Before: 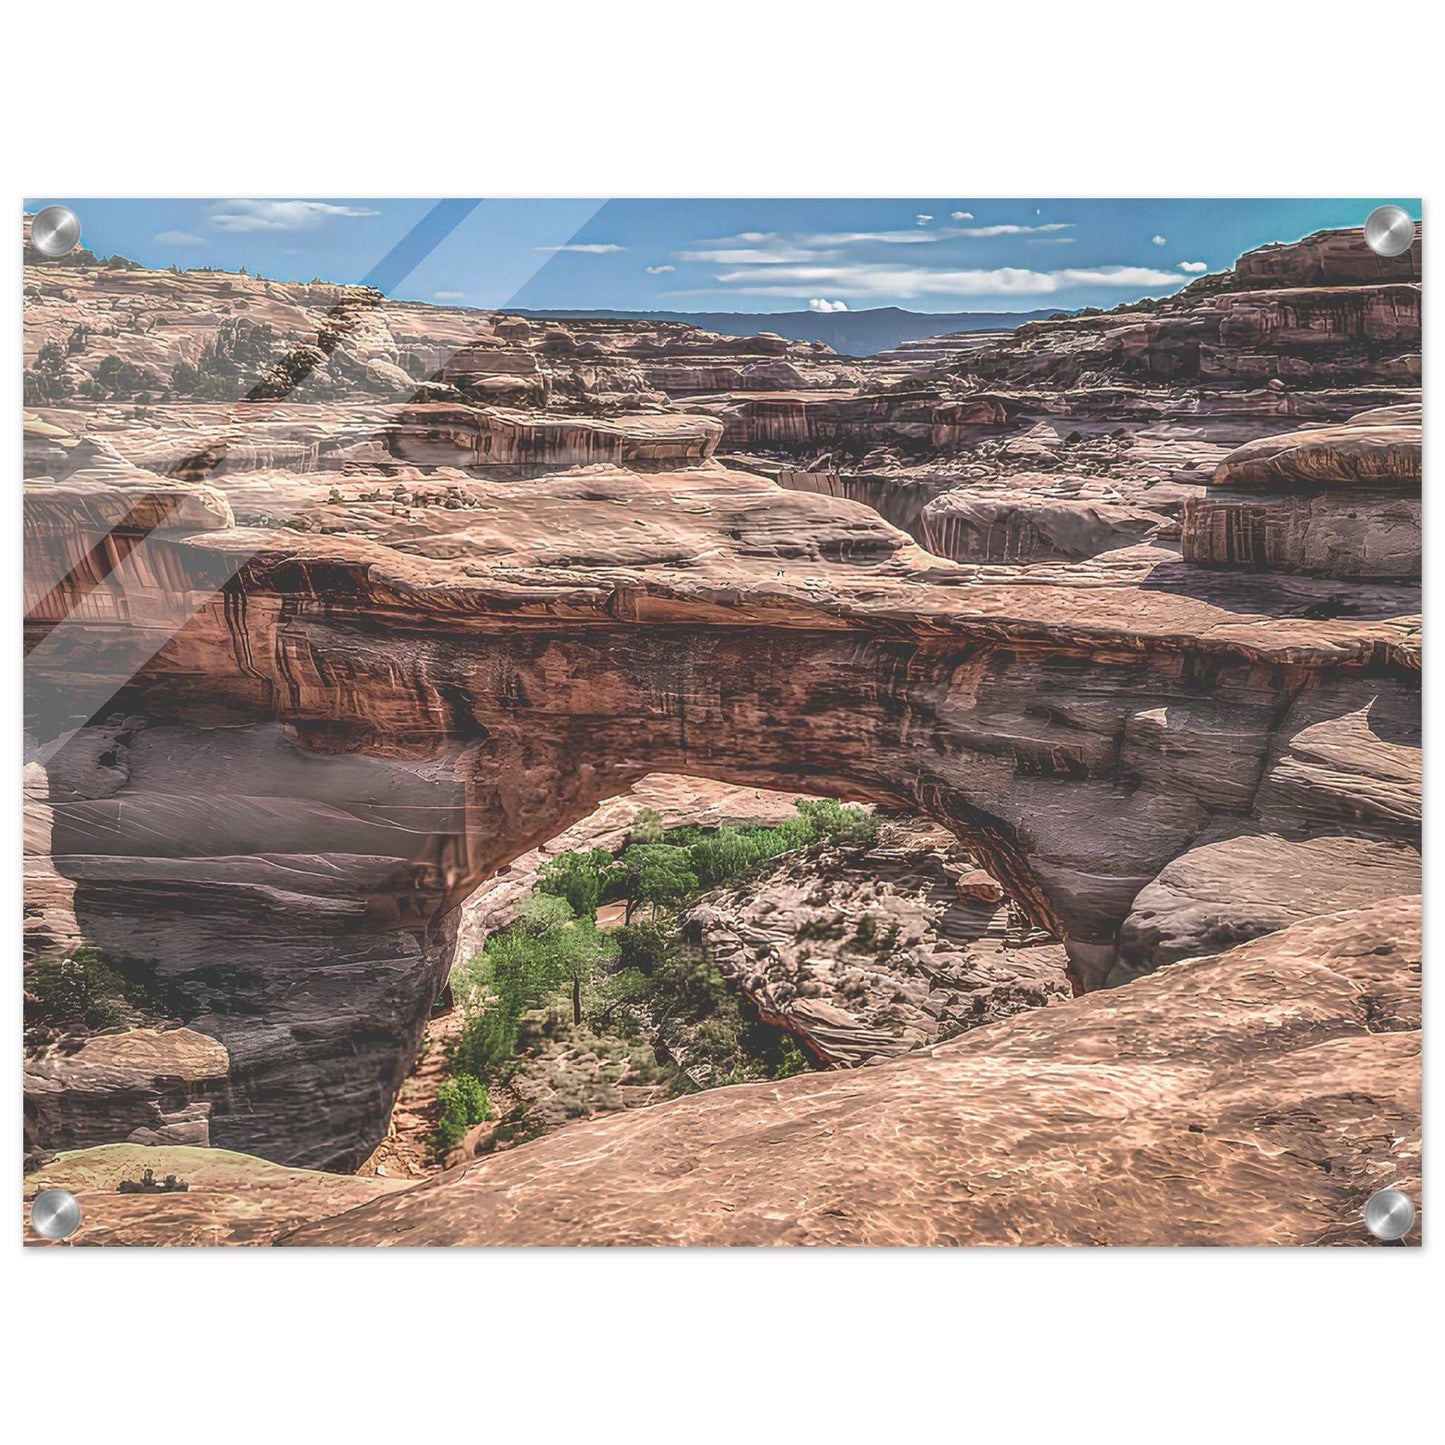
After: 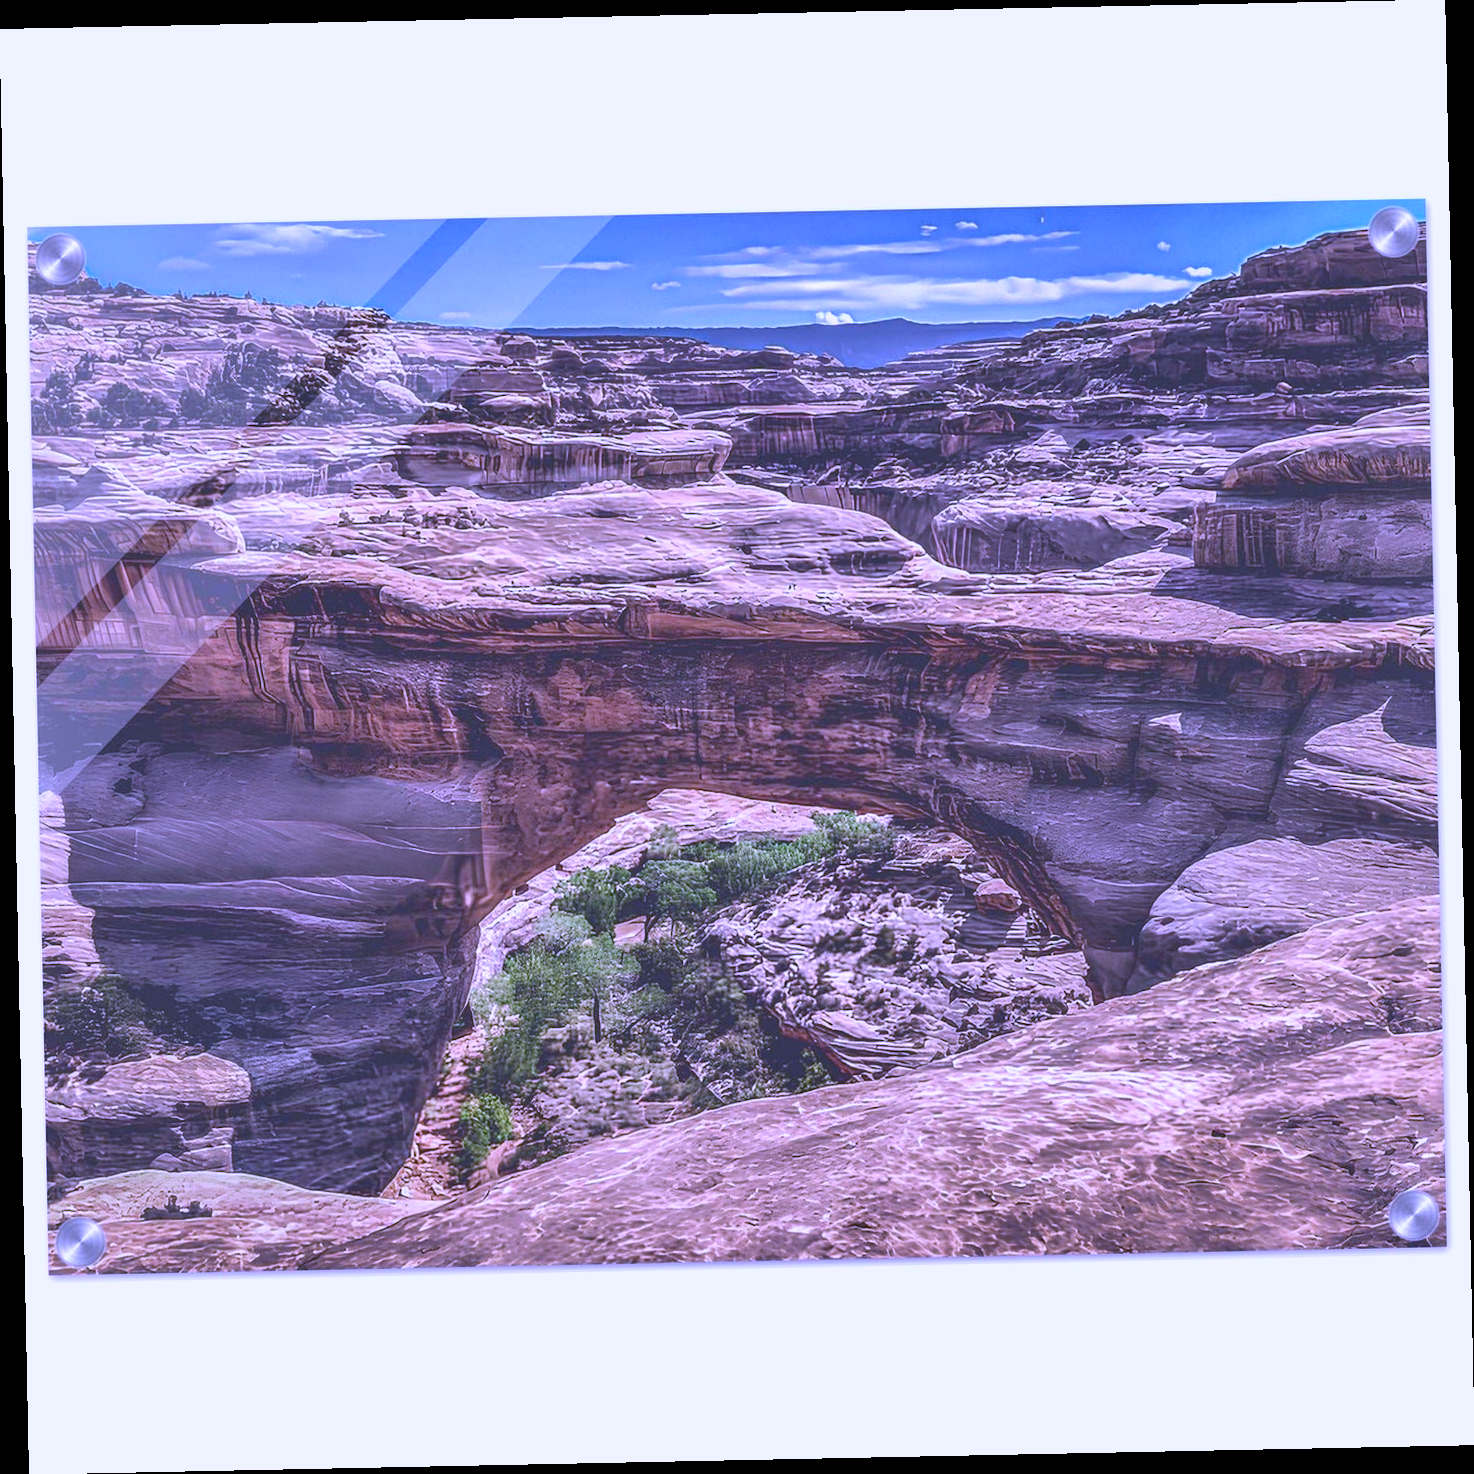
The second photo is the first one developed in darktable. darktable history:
shadows and highlights: highlights color adjustment 0%, low approximation 0.01, soften with gaussian
white balance: red 0.98, blue 1.61
rotate and perspective: rotation -1.17°, automatic cropping off
